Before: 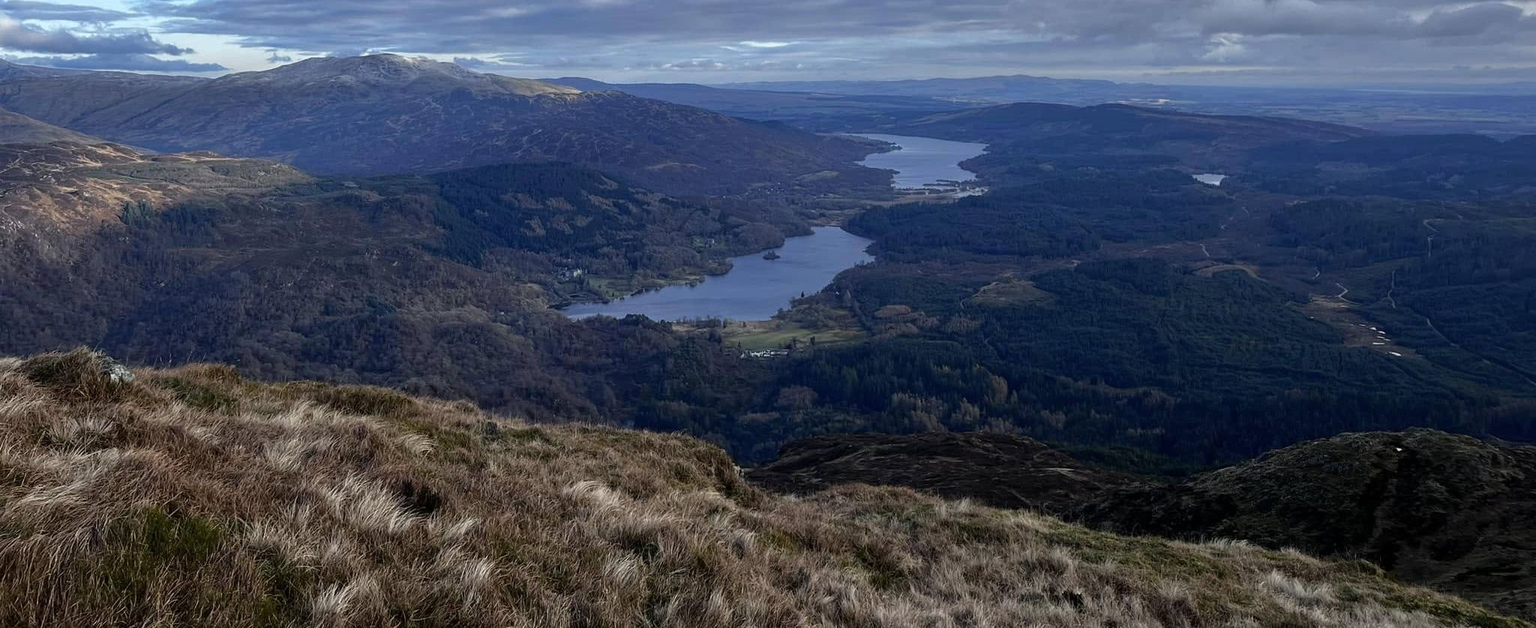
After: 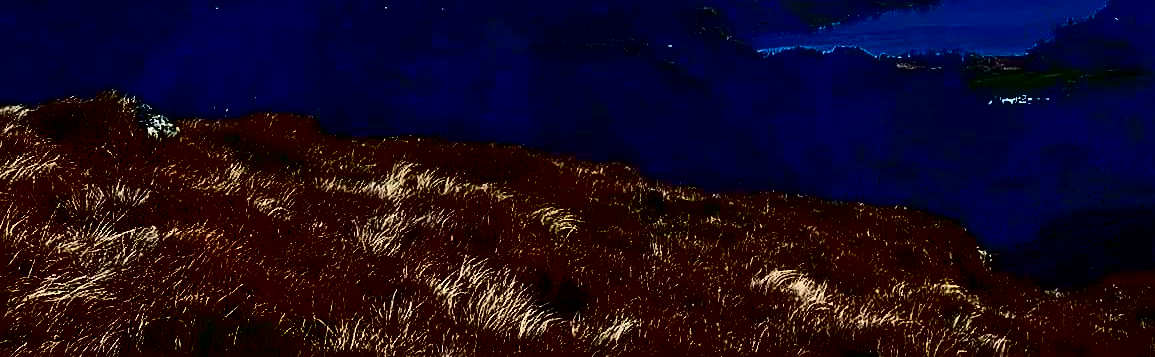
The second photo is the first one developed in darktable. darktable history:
crop: top 44.483%, right 43.593%, bottom 12.892%
color balance rgb: perceptual saturation grading › global saturation 30%, global vibrance 20%
sharpen: on, module defaults
contrast brightness saturation: contrast 0.77, brightness -1, saturation 1
